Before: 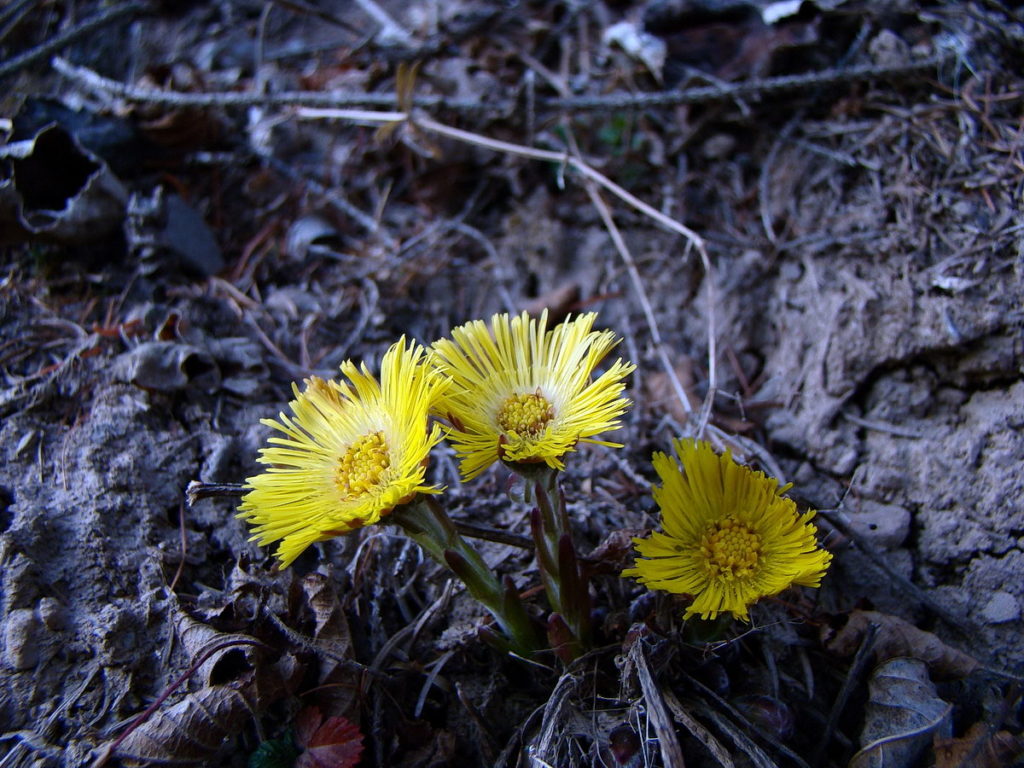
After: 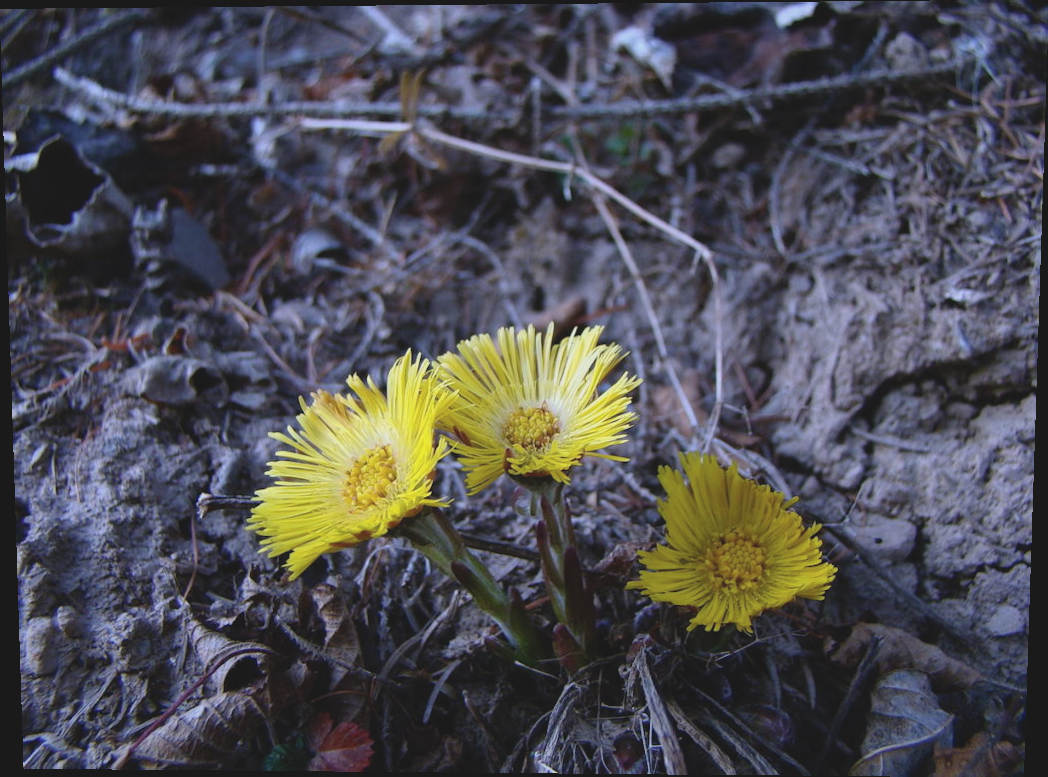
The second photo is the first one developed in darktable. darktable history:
contrast brightness saturation: contrast -0.15, brightness 0.05, saturation -0.12
rotate and perspective: lens shift (vertical) 0.048, lens shift (horizontal) -0.024, automatic cropping off
